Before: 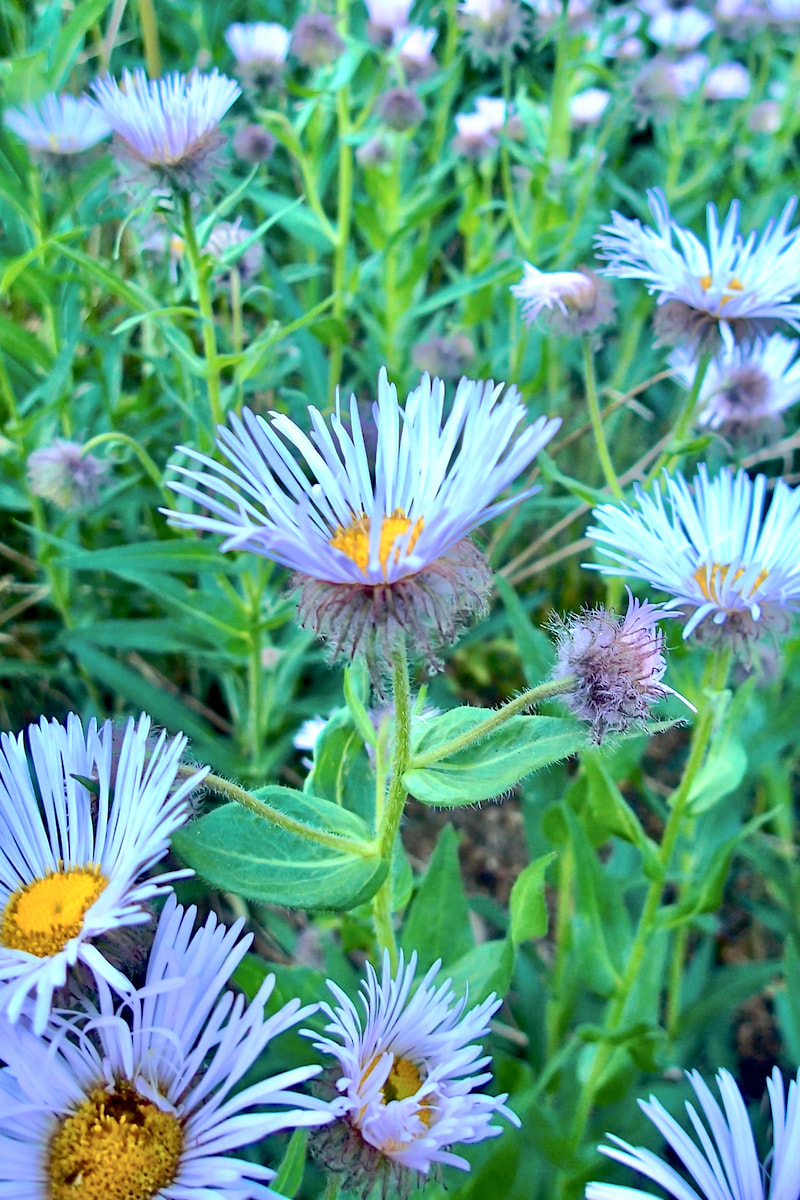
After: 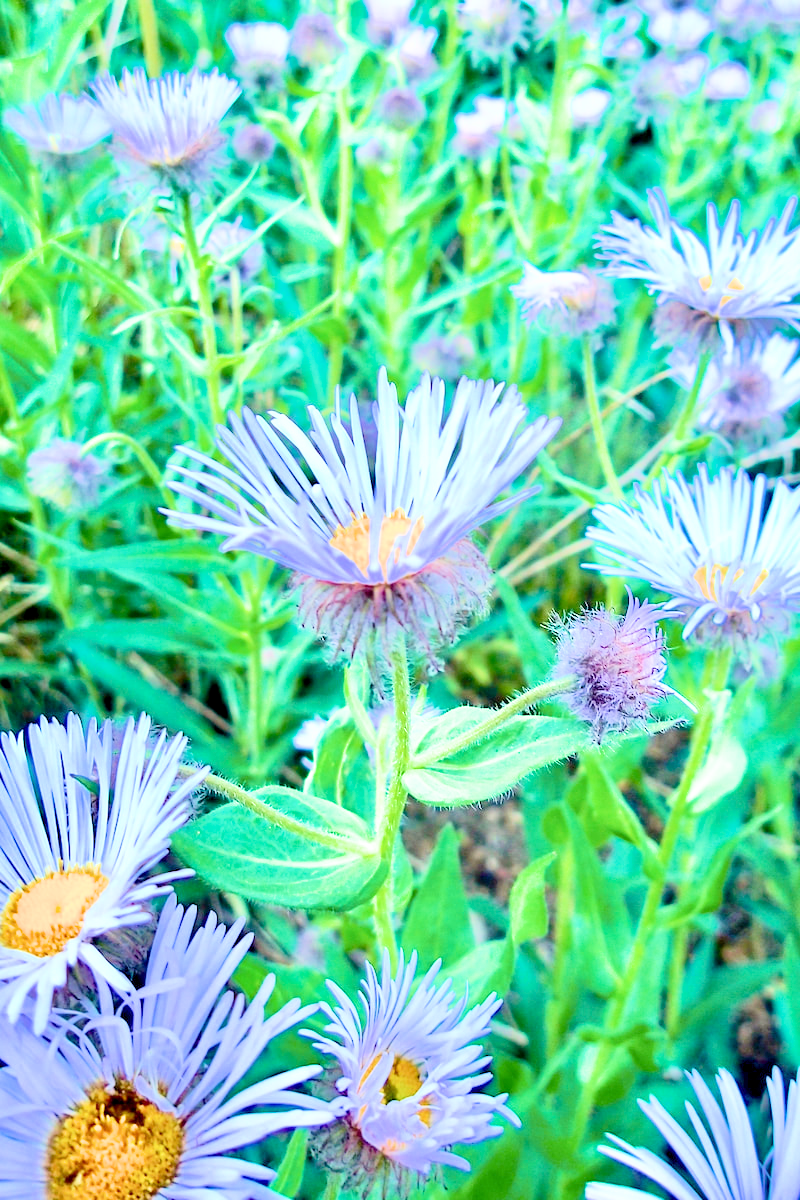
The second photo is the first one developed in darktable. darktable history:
filmic rgb: black relative exposure -7.65 EV, white relative exposure 4.56 EV, hardness 3.61, color science v6 (2022)
exposure: black level correction 0.001, exposure 1.735 EV, compensate highlight preservation false
velvia: on, module defaults
